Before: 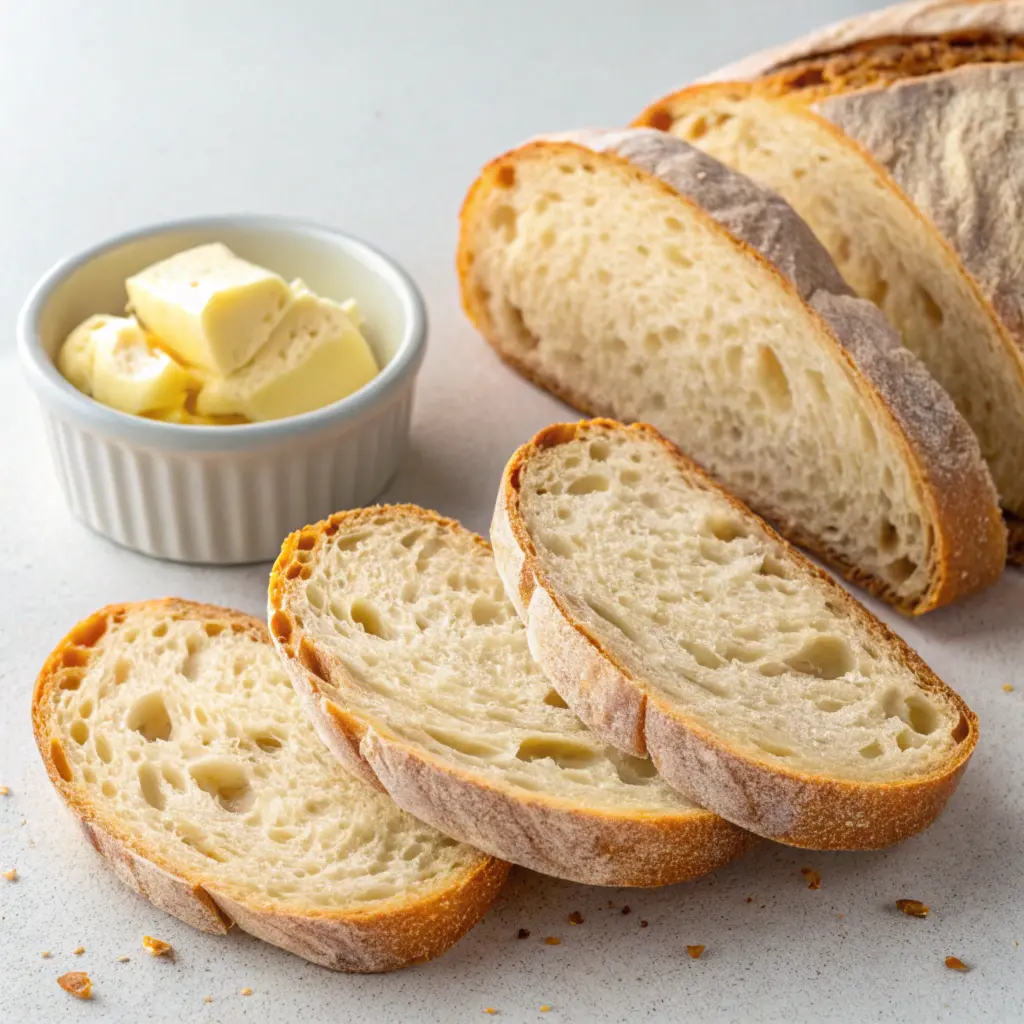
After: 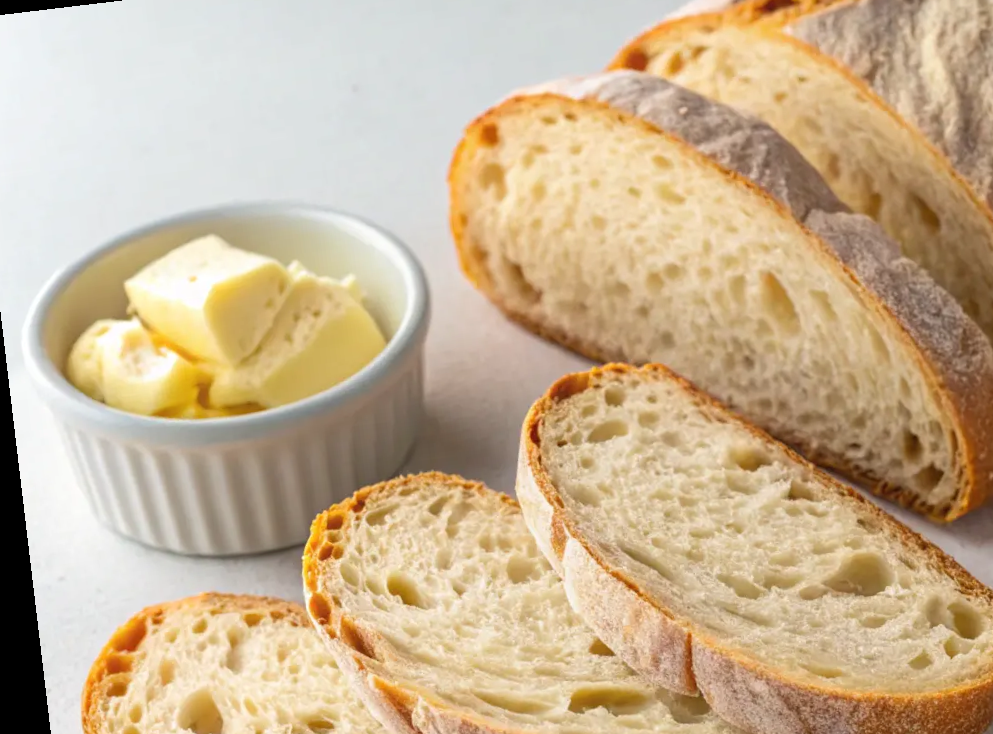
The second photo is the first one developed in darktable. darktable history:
crop: left 3.015%, top 8.969%, right 9.647%, bottom 26.457%
rotate and perspective: rotation -6.83°, automatic cropping off
